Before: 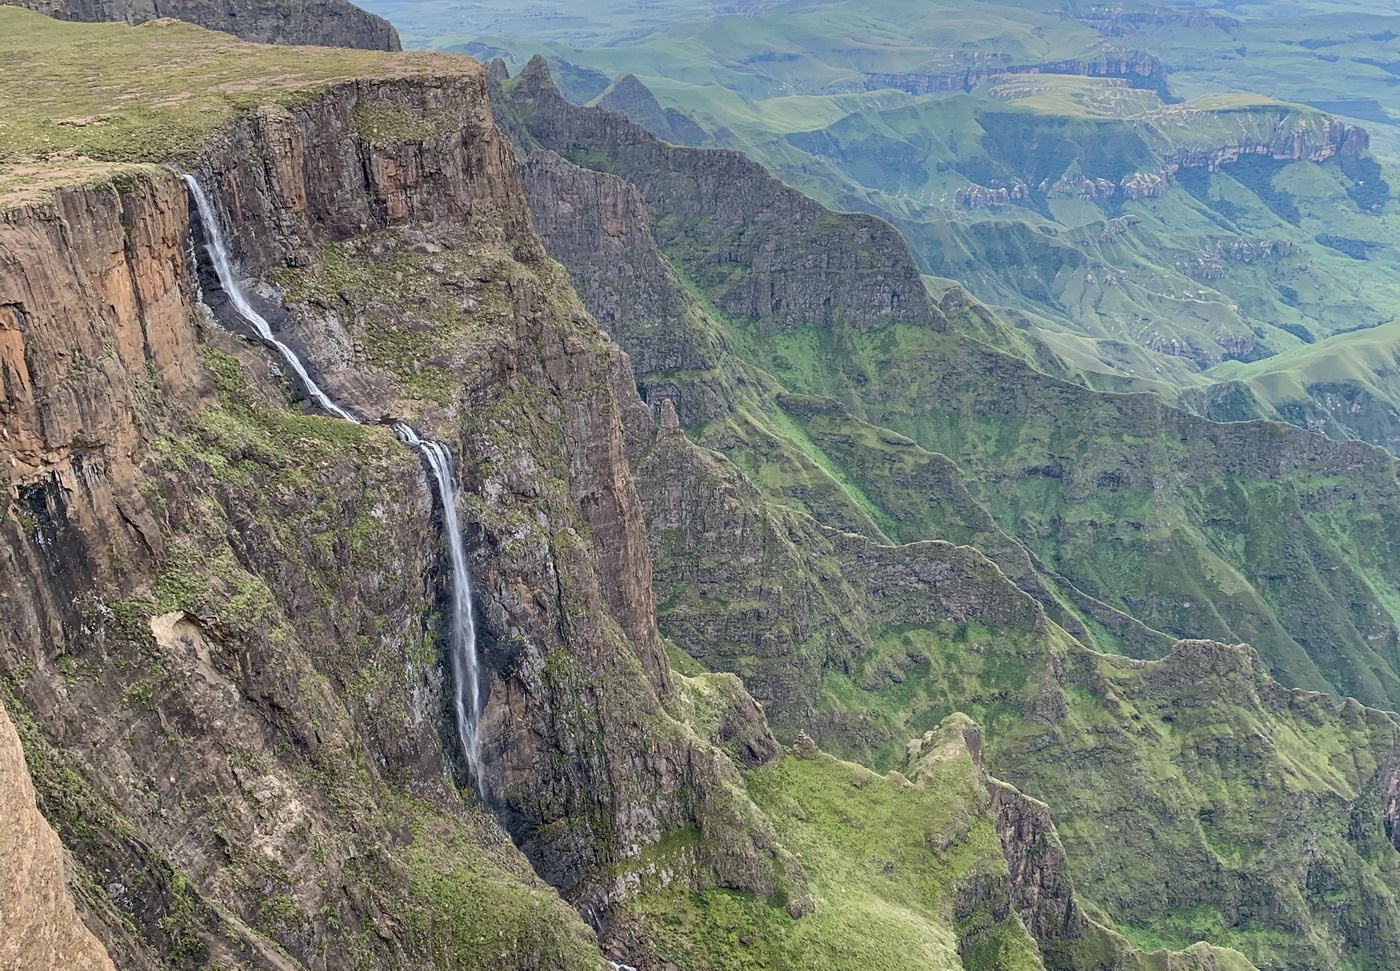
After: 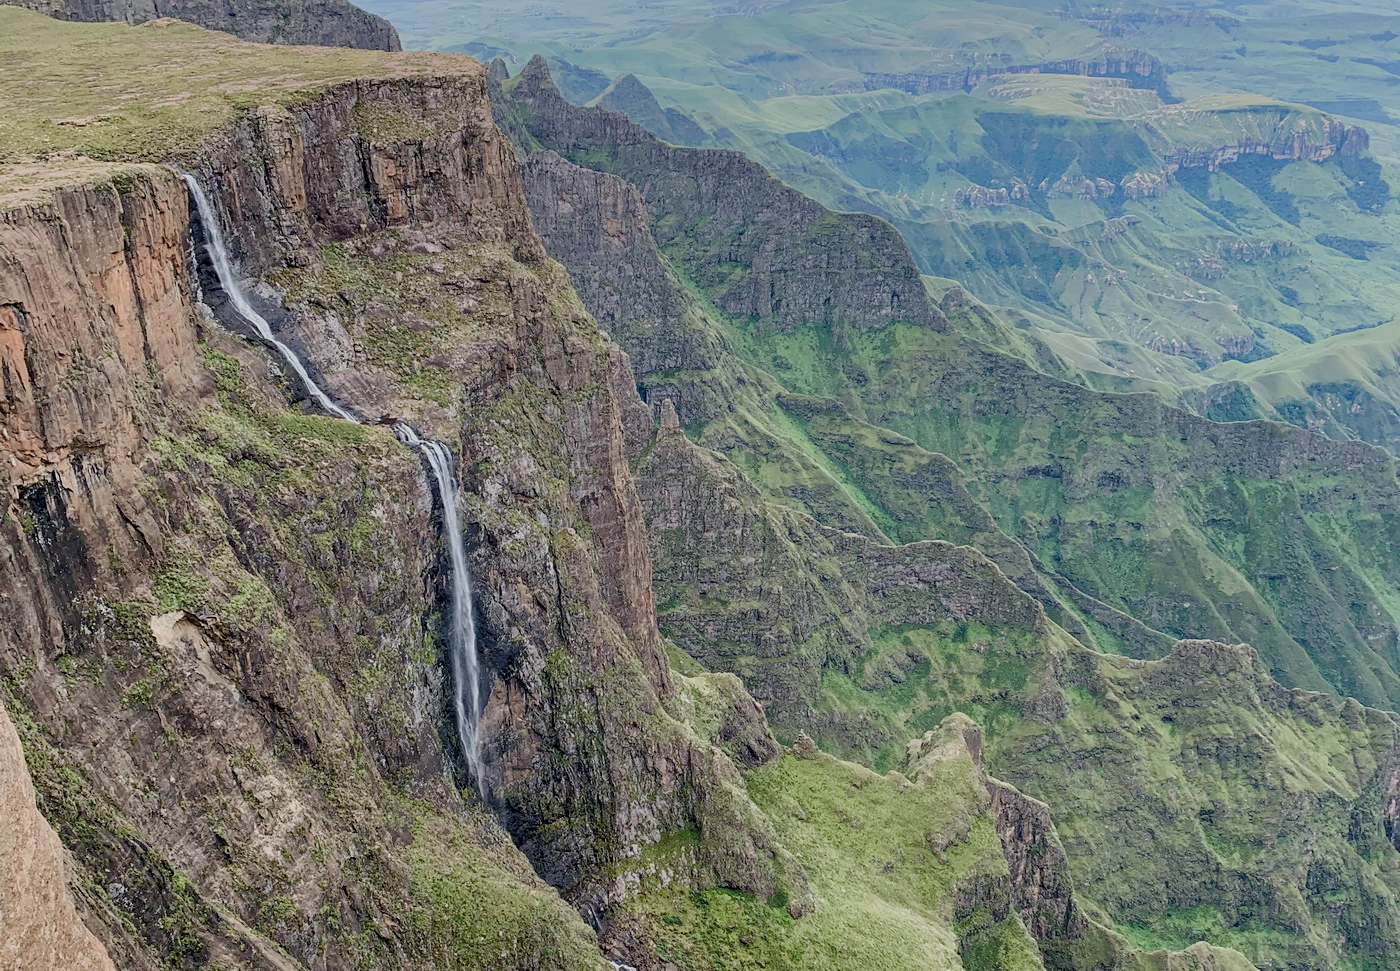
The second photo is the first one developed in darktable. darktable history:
local contrast: highlights 106%, shadows 102%, detail 119%, midtone range 0.2
filmic rgb: black relative exposure -7.65 EV, white relative exposure 4.56 EV, threshold 5.96 EV, hardness 3.61, enable highlight reconstruction true
color balance rgb: perceptual saturation grading › global saturation -0.149%, perceptual saturation grading › highlights -30.711%, perceptual saturation grading › shadows 19.282%
